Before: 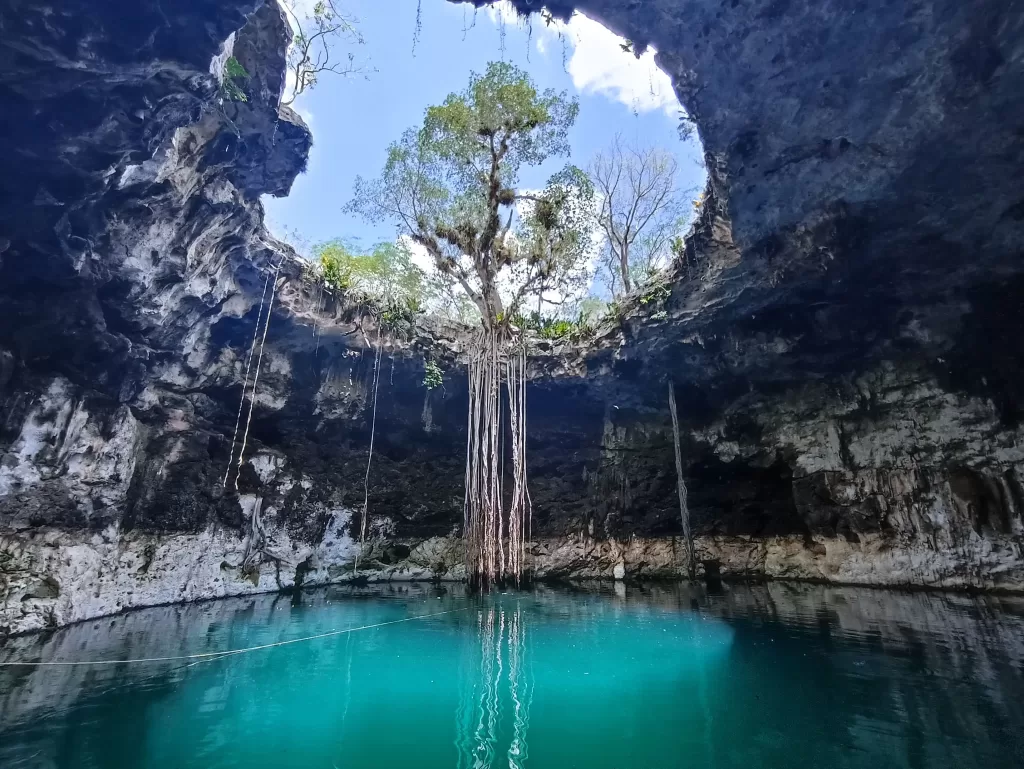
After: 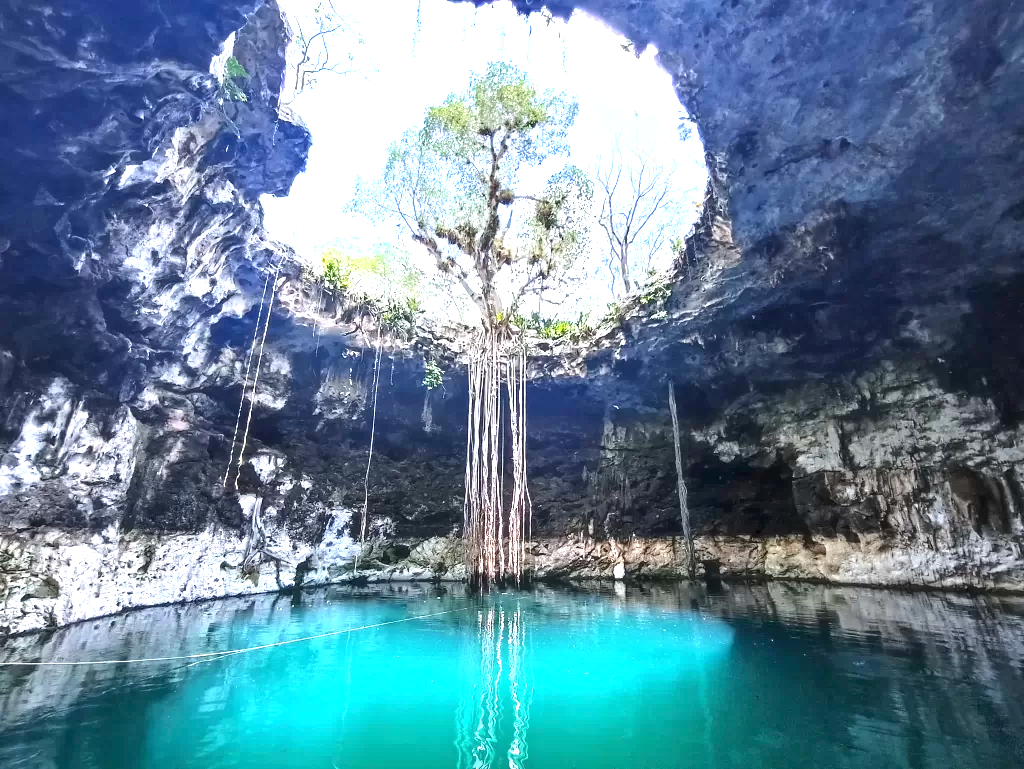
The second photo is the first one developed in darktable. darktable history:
exposure: exposure 1.522 EV, compensate exposure bias true, compensate highlight preservation false
